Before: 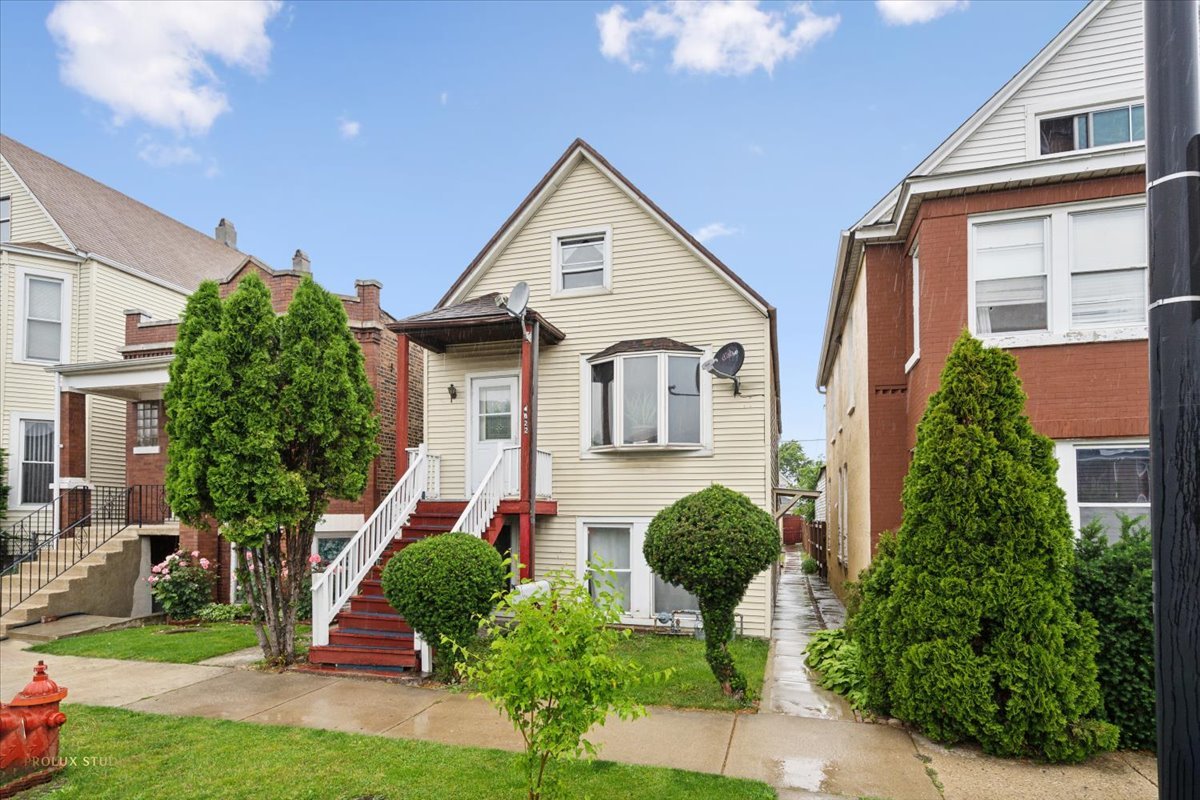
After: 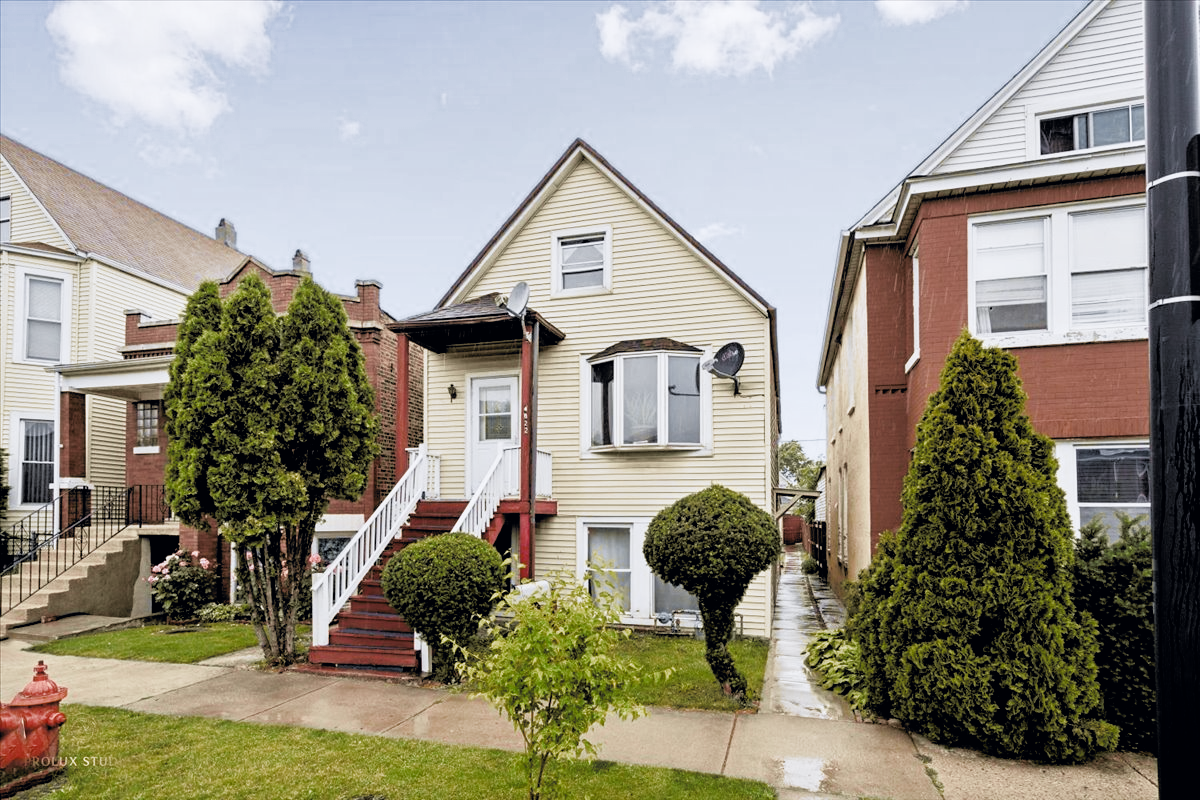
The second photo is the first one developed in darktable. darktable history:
filmic rgb: black relative exposure -3.68 EV, white relative exposure 2.77 EV, dynamic range scaling -4.82%, hardness 3.03, add noise in highlights 0.101, color science v4 (2020), iterations of high-quality reconstruction 0, type of noise poissonian
tone curve: curves: ch0 [(0, 0) (0.15, 0.17) (0.452, 0.437) (0.611, 0.588) (0.751, 0.749) (1, 1)]; ch1 [(0, 0) (0.325, 0.327) (0.412, 0.45) (0.453, 0.484) (0.5, 0.501) (0.541, 0.55) (0.617, 0.612) (0.695, 0.697) (1, 1)]; ch2 [(0, 0) (0.386, 0.397) (0.452, 0.459) (0.505, 0.498) (0.524, 0.547) (0.574, 0.566) (0.633, 0.641) (1, 1)], color space Lab, independent channels, preserve colors none
